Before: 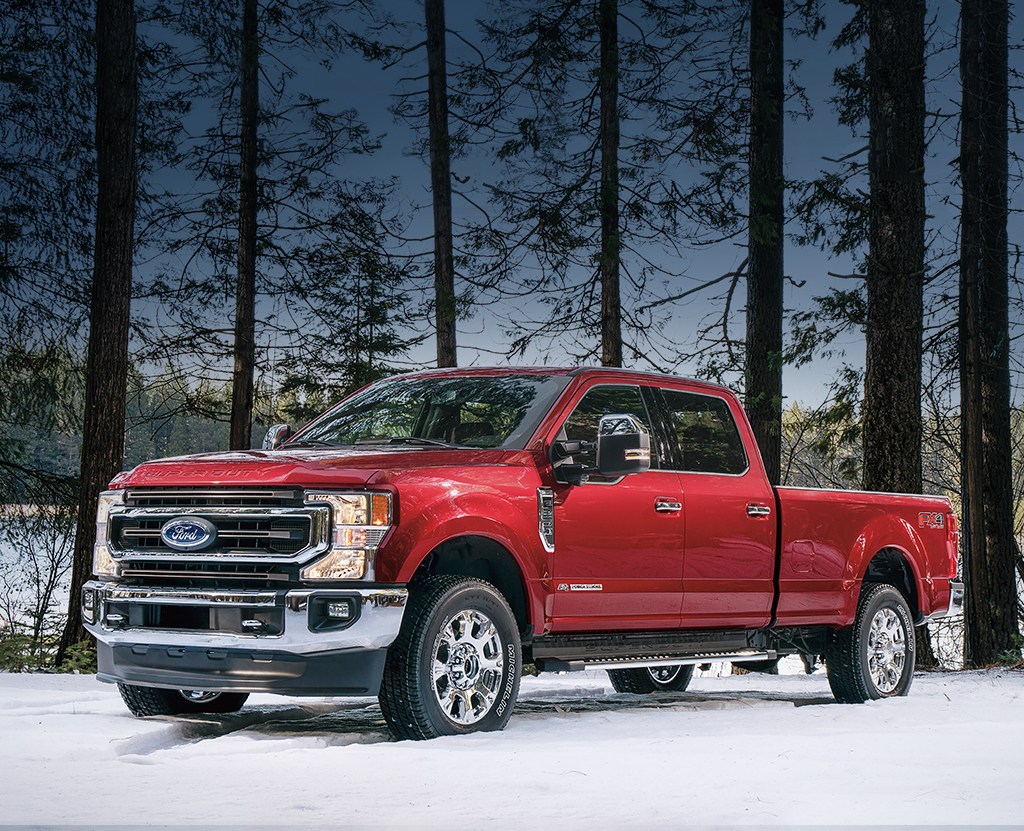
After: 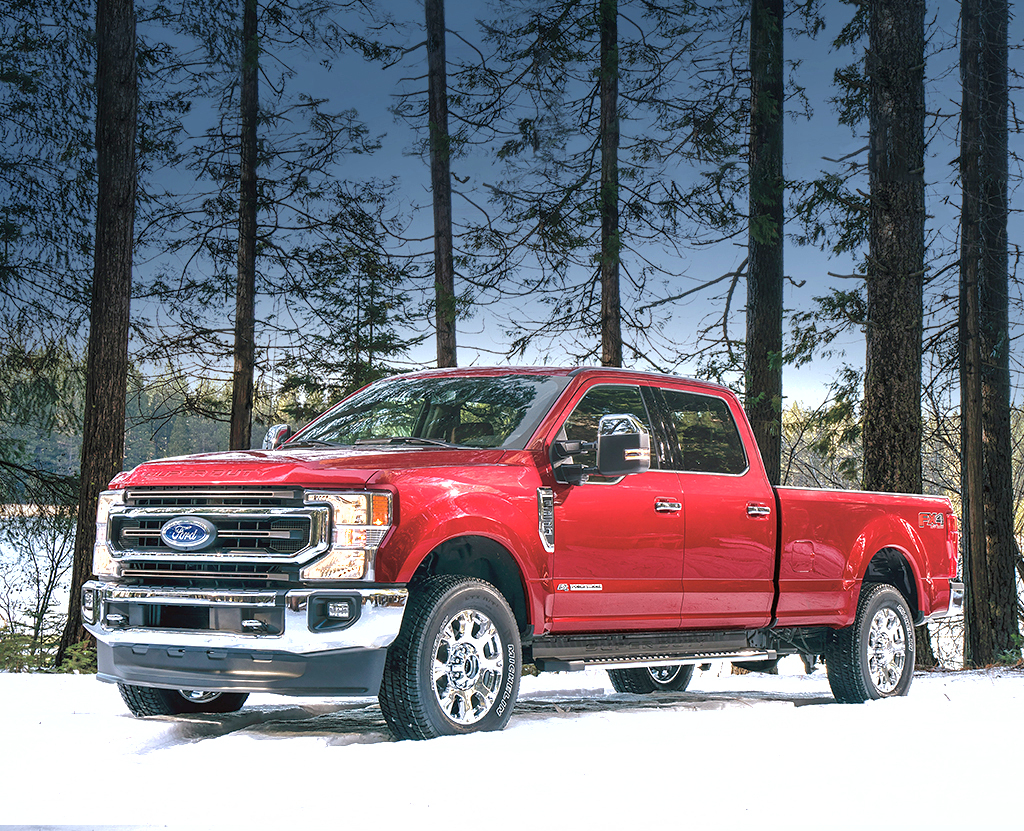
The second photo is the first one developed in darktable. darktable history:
shadows and highlights: on, module defaults
tone equalizer: on, module defaults
exposure: black level correction 0, exposure 1.025 EV, compensate exposure bias true, compensate highlight preservation false
